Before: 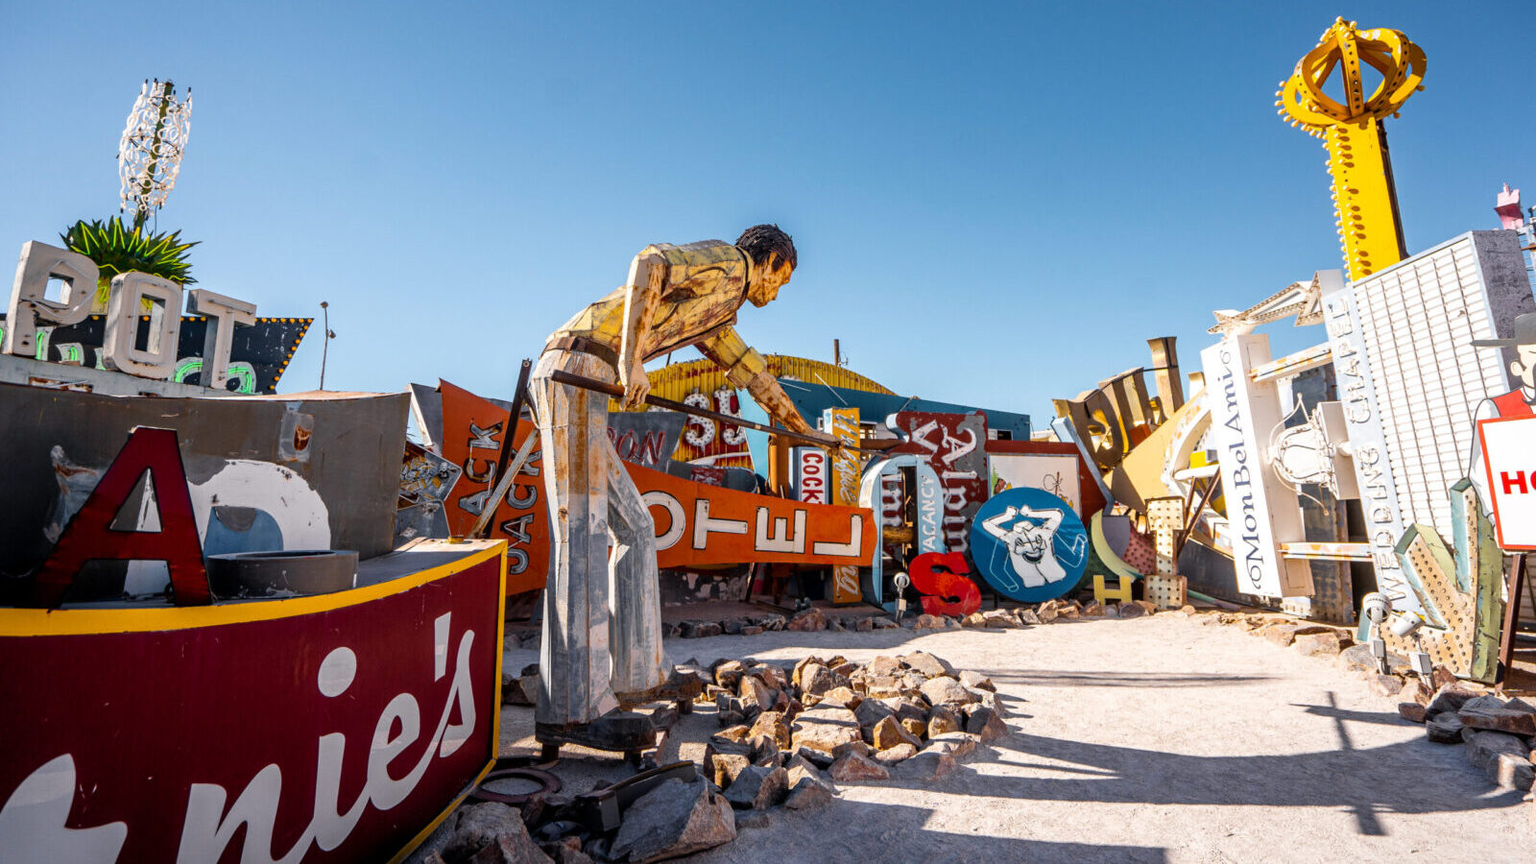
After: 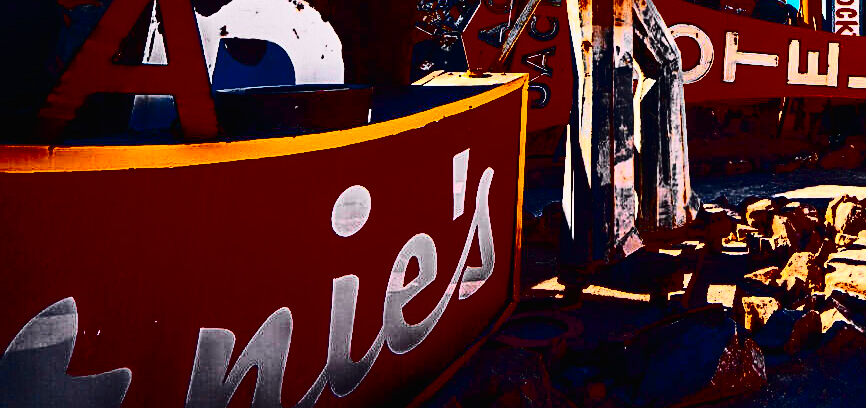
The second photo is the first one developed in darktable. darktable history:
contrast brightness saturation: contrast 0.765, brightness -0.998, saturation 0.984
sharpen: on, module defaults
crop and rotate: top 54.417%, right 45.846%, bottom 0.227%
tone curve: curves: ch0 [(0, 0.012) (0.037, 0.03) (0.123, 0.092) (0.19, 0.157) (0.269, 0.27) (0.48, 0.57) (0.595, 0.695) (0.718, 0.823) (0.855, 0.913) (1, 0.982)]; ch1 [(0, 0) (0.243, 0.245) (0.422, 0.415) (0.493, 0.495) (0.508, 0.506) (0.536, 0.542) (0.569, 0.611) (0.611, 0.662) (0.769, 0.807) (1, 1)]; ch2 [(0, 0) (0.249, 0.216) (0.349, 0.321) (0.424, 0.442) (0.476, 0.483) (0.498, 0.499) (0.517, 0.519) (0.532, 0.56) (0.569, 0.624) (0.614, 0.667) (0.706, 0.757) (0.808, 0.809) (0.991, 0.968)], color space Lab, independent channels, preserve colors none
